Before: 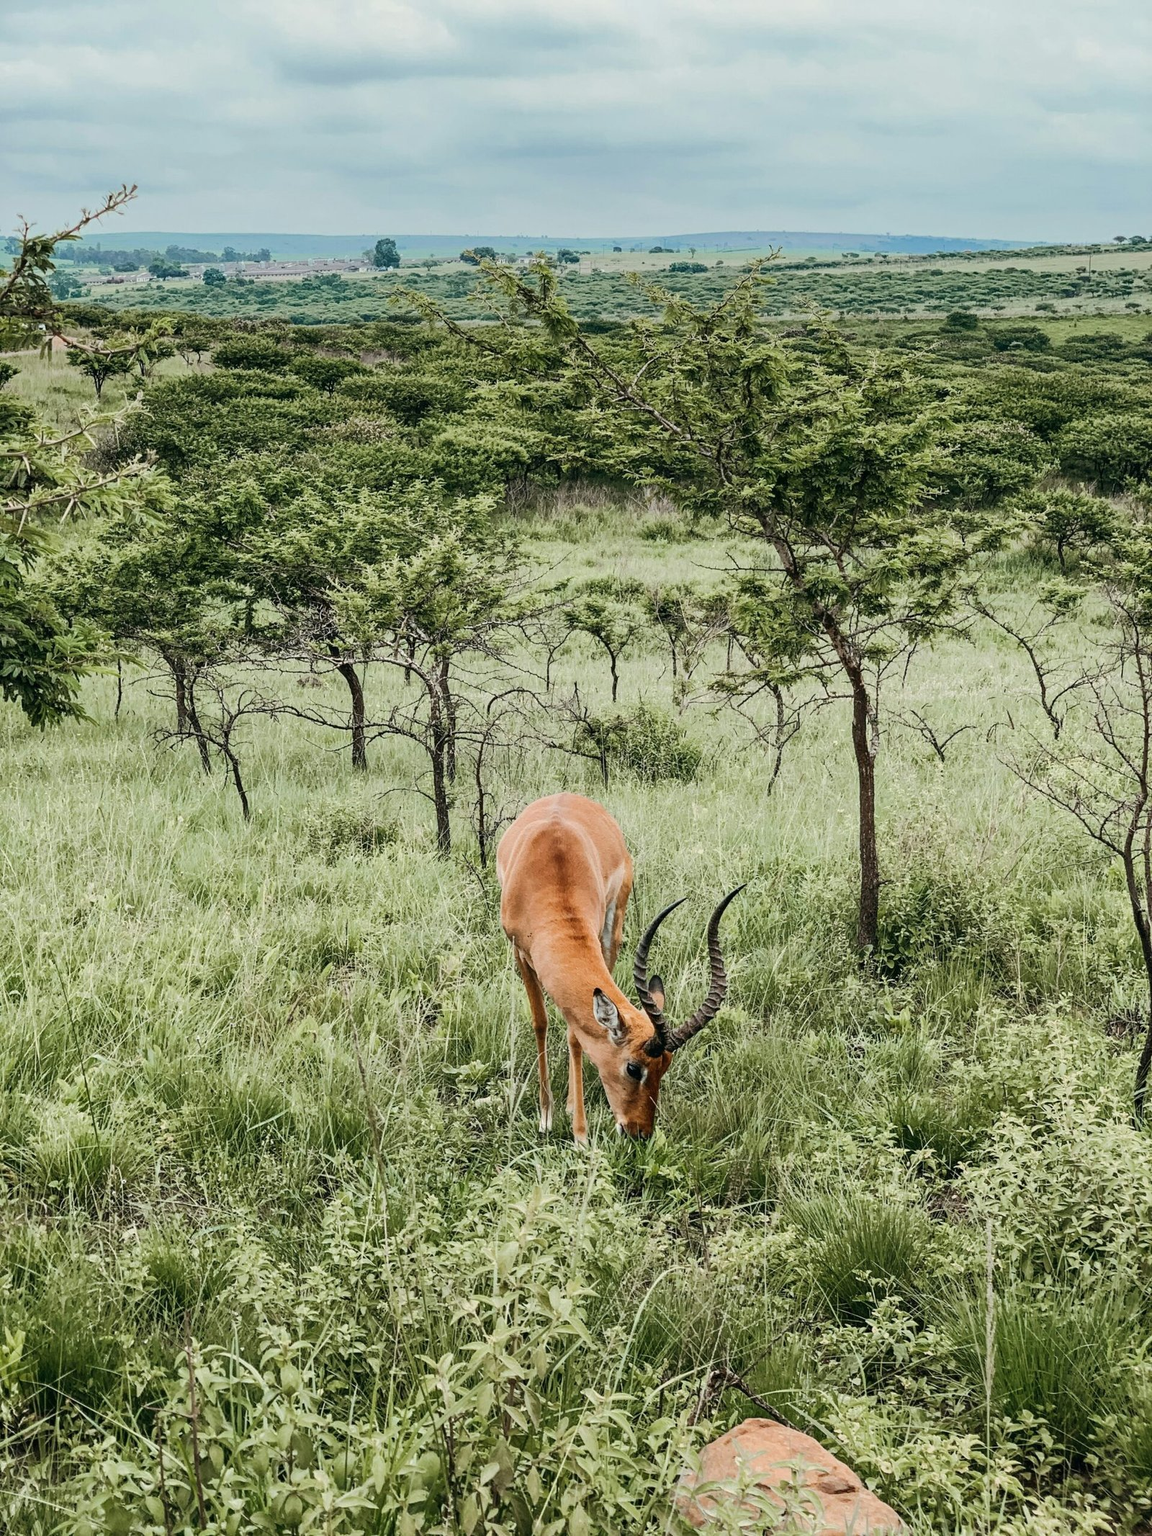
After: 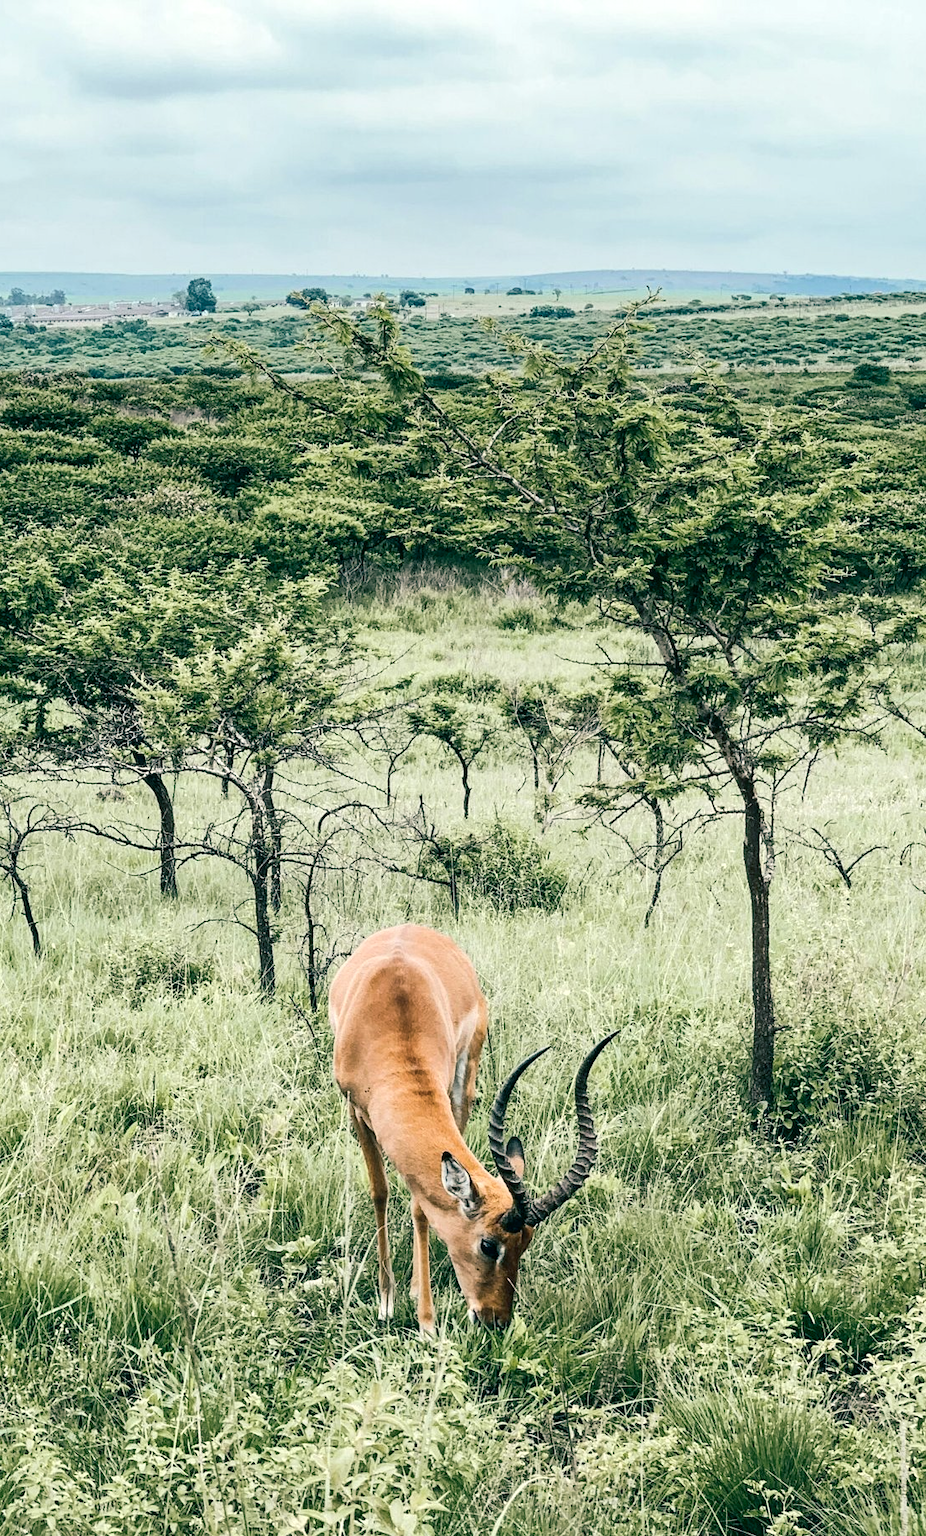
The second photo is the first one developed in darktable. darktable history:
contrast brightness saturation: contrast 0.097, saturation -0.299
color balance rgb: shadows lift › luminance -28.412%, shadows lift › chroma 10.315%, shadows lift › hue 228.19°, perceptual saturation grading › global saturation 25.095%, perceptual brilliance grading › global brilliance 1.685%, perceptual brilliance grading › highlights -3.675%
crop: left 18.673%, right 12.271%, bottom 14.199%
exposure: black level correction 0, exposure 0.5 EV, compensate highlight preservation false
